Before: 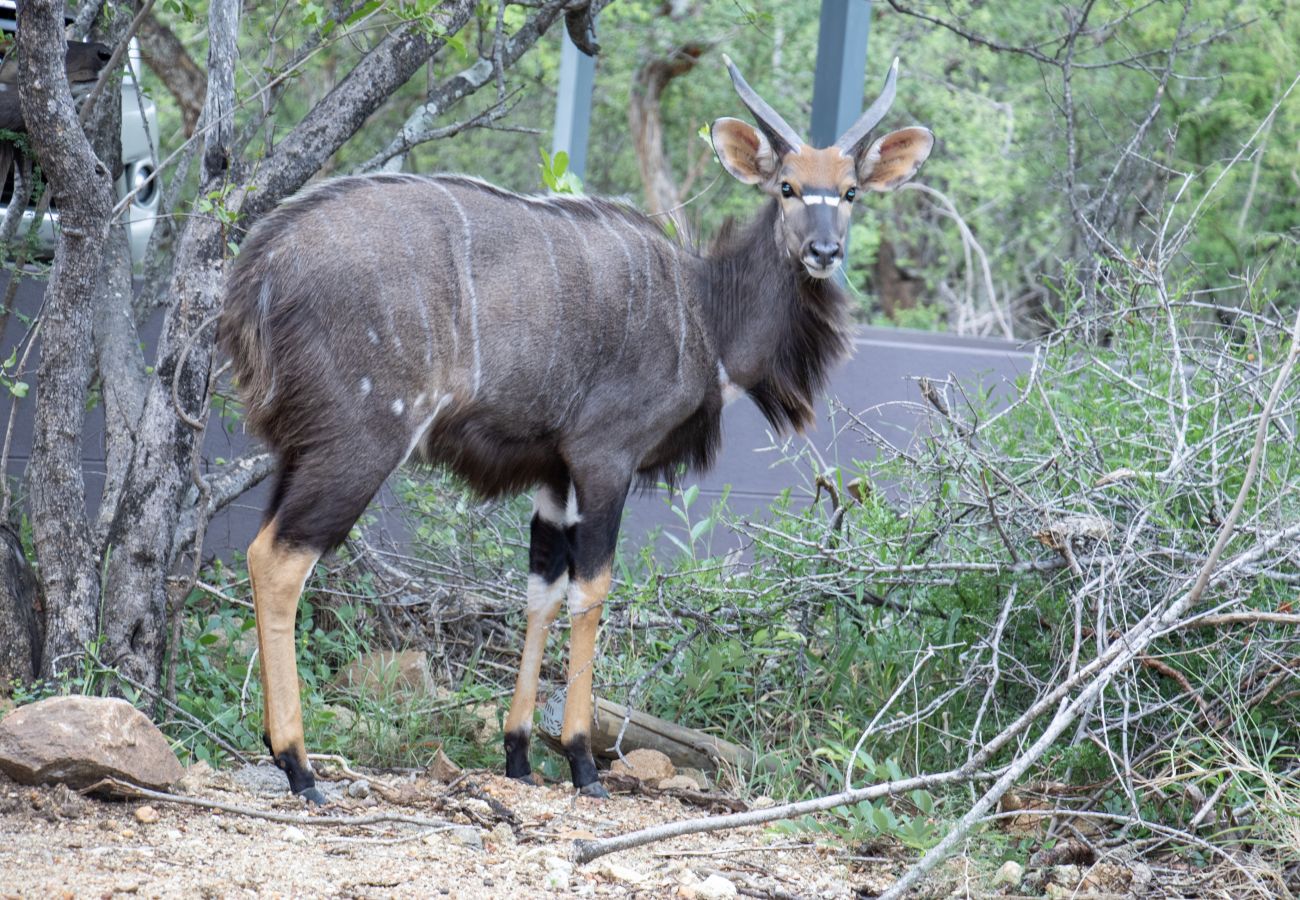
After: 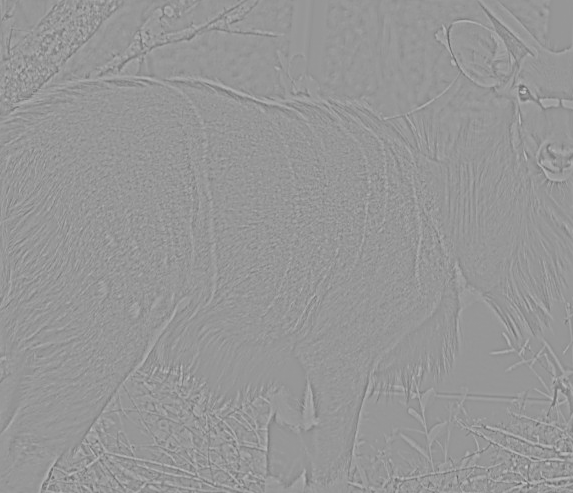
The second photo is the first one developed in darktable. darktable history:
sharpen: on, module defaults
base curve: curves: ch0 [(0, 0) (0.204, 0.334) (0.55, 0.733) (1, 1)], preserve colors none
highpass: sharpness 9.84%, contrast boost 9.94%
crop: left 20.248%, top 10.86%, right 35.675%, bottom 34.321%
